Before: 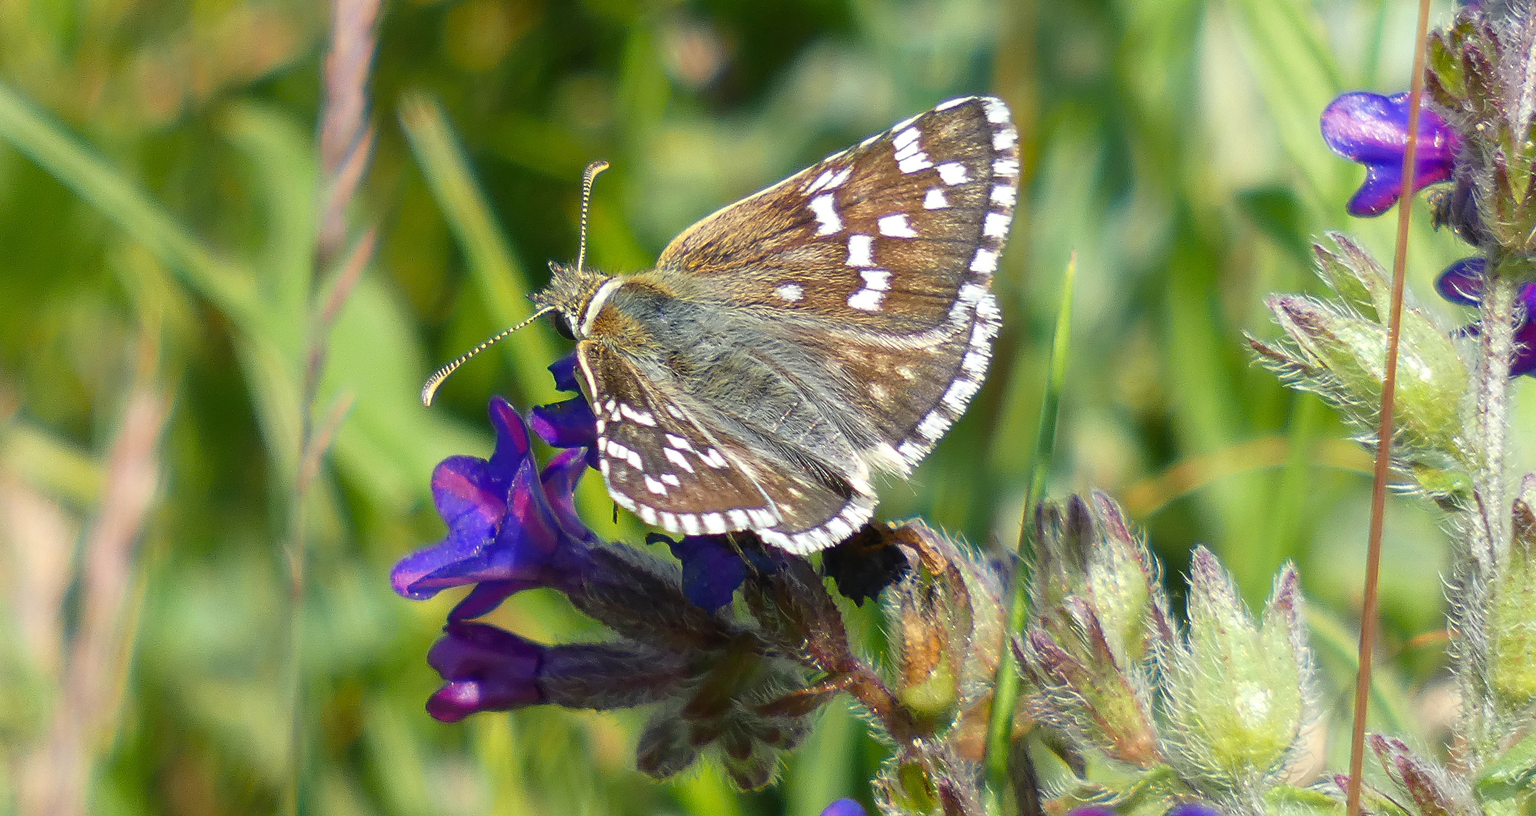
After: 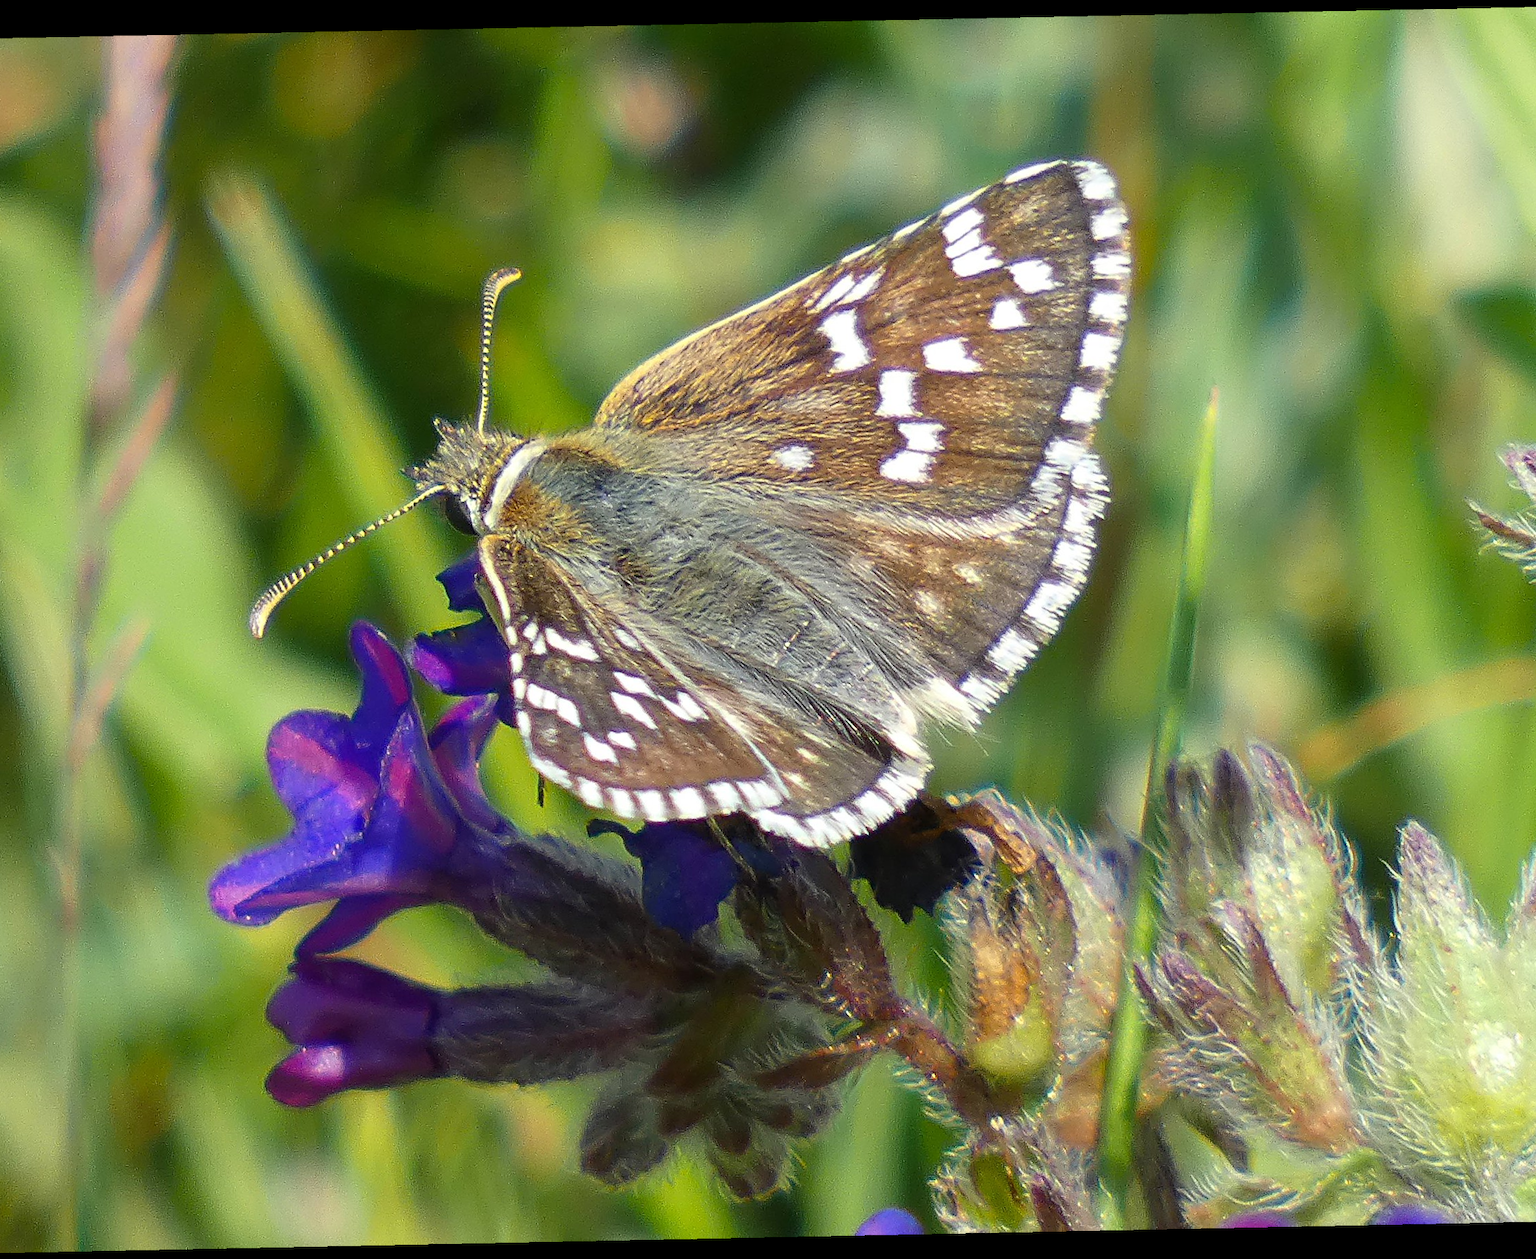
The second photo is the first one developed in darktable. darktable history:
crop: left 16.899%, right 16.556%
rotate and perspective: rotation -1.17°, automatic cropping off
